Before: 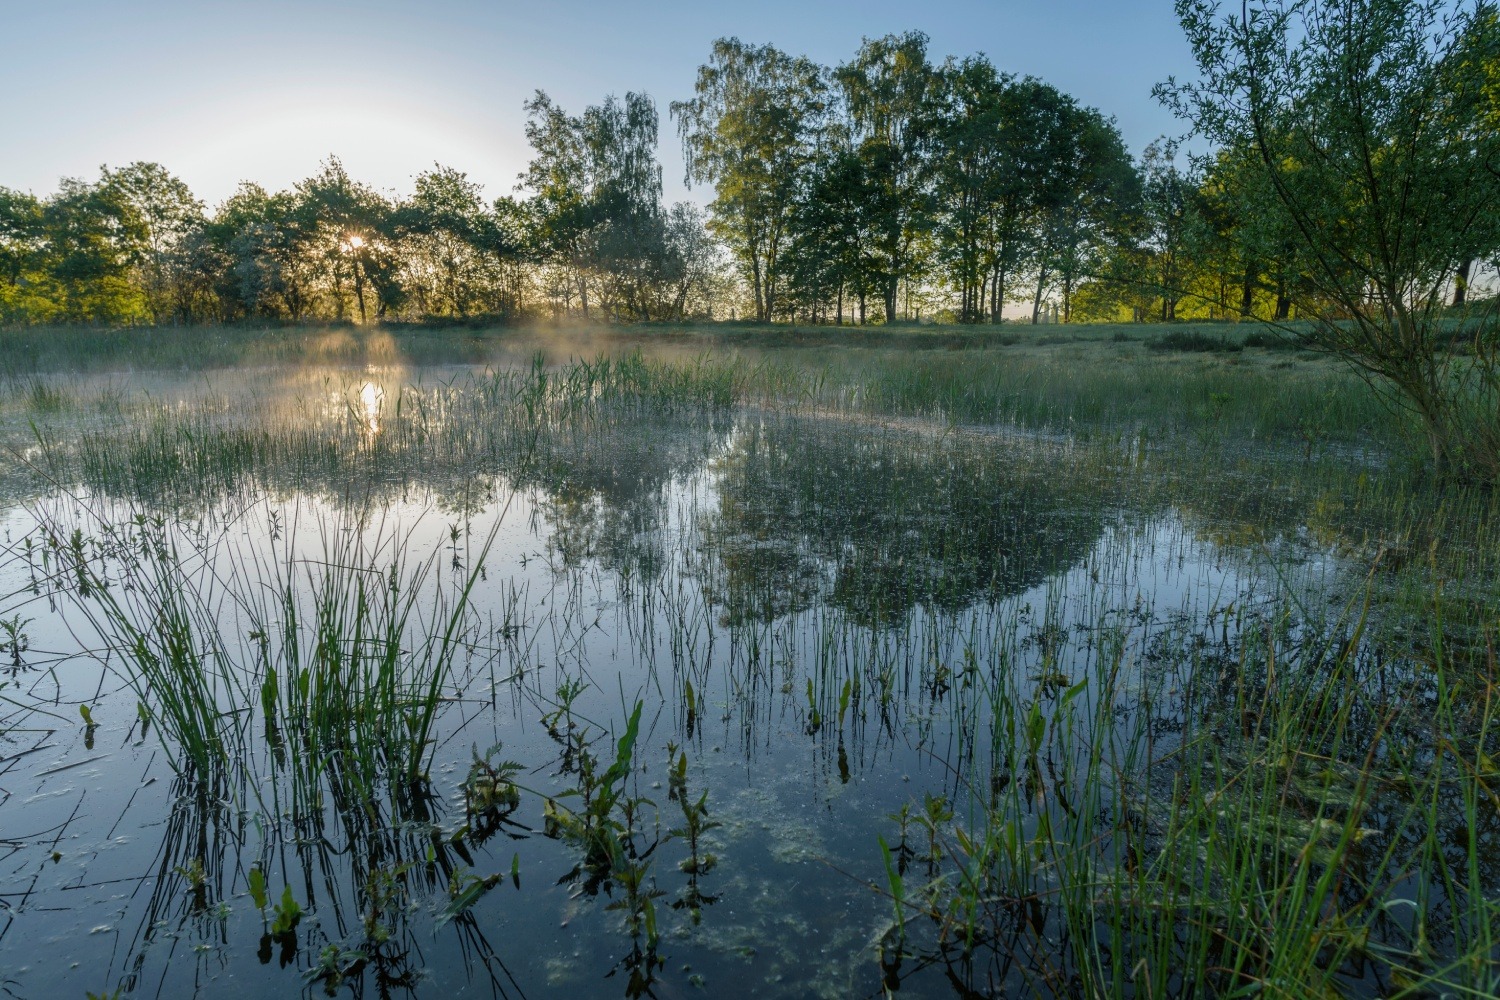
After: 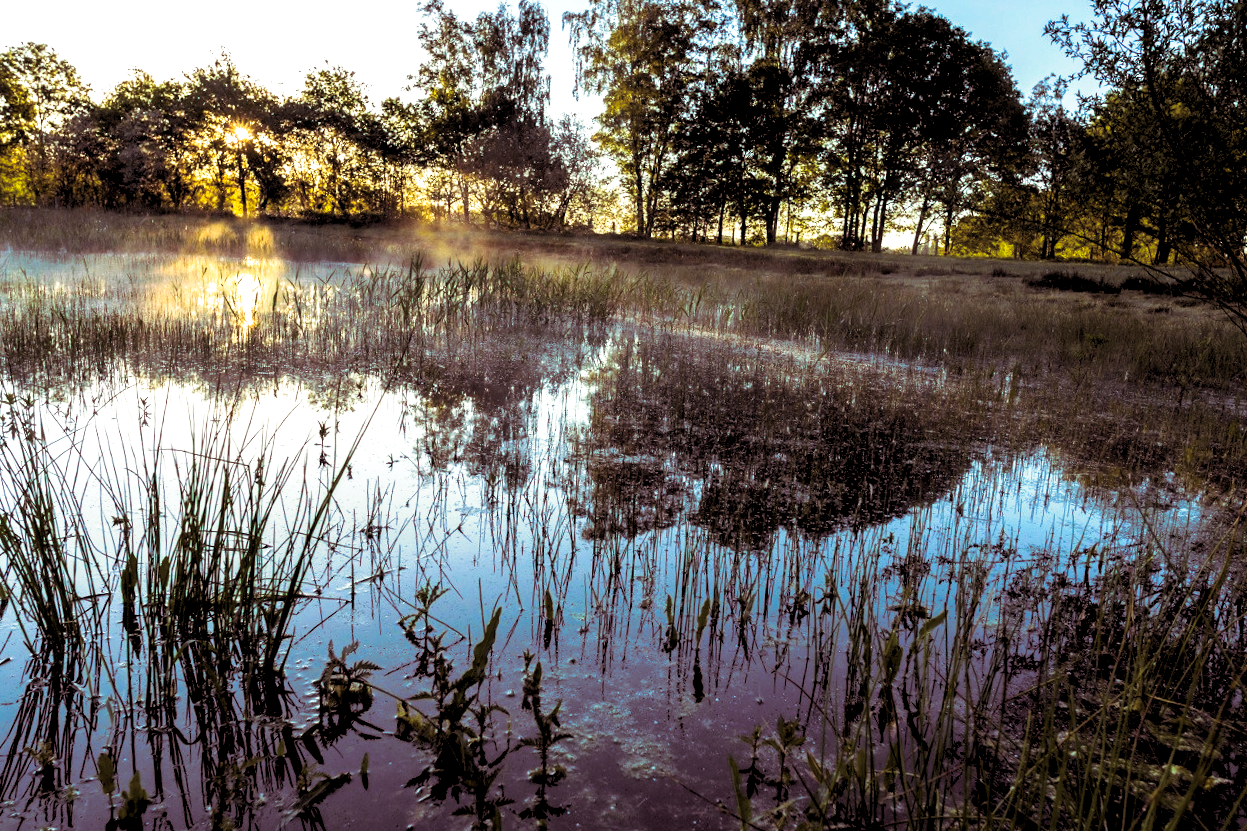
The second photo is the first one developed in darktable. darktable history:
crop and rotate: angle -3.27°, left 5.211%, top 5.211%, right 4.607%, bottom 4.607%
rgb levels: levels [[0.013, 0.434, 0.89], [0, 0.5, 1], [0, 0.5, 1]]
tone curve: curves: ch0 [(0, 0) (0.003, 0.003) (0.011, 0.012) (0.025, 0.027) (0.044, 0.048) (0.069, 0.075) (0.1, 0.108) (0.136, 0.147) (0.177, 0.192) (0.224, 0.243) (0.277, 0.3) (0.335, 0.363) (0.399, 0.433) (0.468, 0.508) (0.543, 0.589) (0.623, 0.676) (0.709, 0.769) (0.801, 0.868) (0.898, 0.949) (1, 1)], preserve colors none
tone equalizer: -8 EV -0.417 EV, -7 EV -0.389 EV, -6 EV -0.333 EV, -5 EV -0.222 EV, -3 EV 0.222 EV, -2 EV 0.333 EV, -1 EV 0.389 EV, +0 EV 0.417 EV, edges refinement/feathering 500, mask exposure compensation -1.57 EV, preserve details no
color balance rgb: linear chroma grading › global chroma 9%, perceptual saturation grading › global saturation 36%, perceptual saturation grading › shadows 35%, perceptual brilliance grading › global brilliance 15%, perceptual brilliance grading › shadows -35%, global vibrance 15%
split-toning: on, module defaults
color zones: curves: ch0 [(0, 0.465) (0.092, 0.596) (0.289, 0.464) (0.429, 0.453) (0.571, 0.464) (0.714, 0.455) (0.857, 0.462) (1, 0.465)]
